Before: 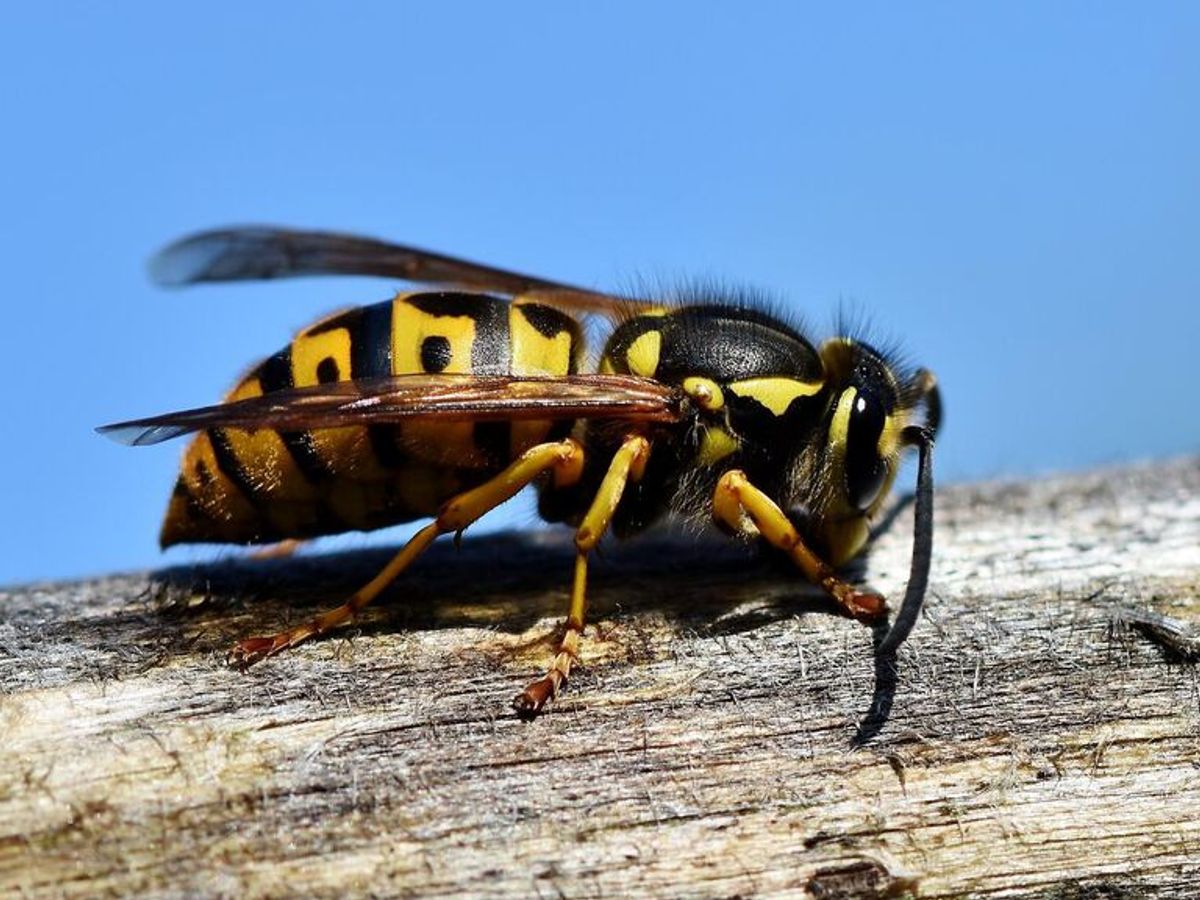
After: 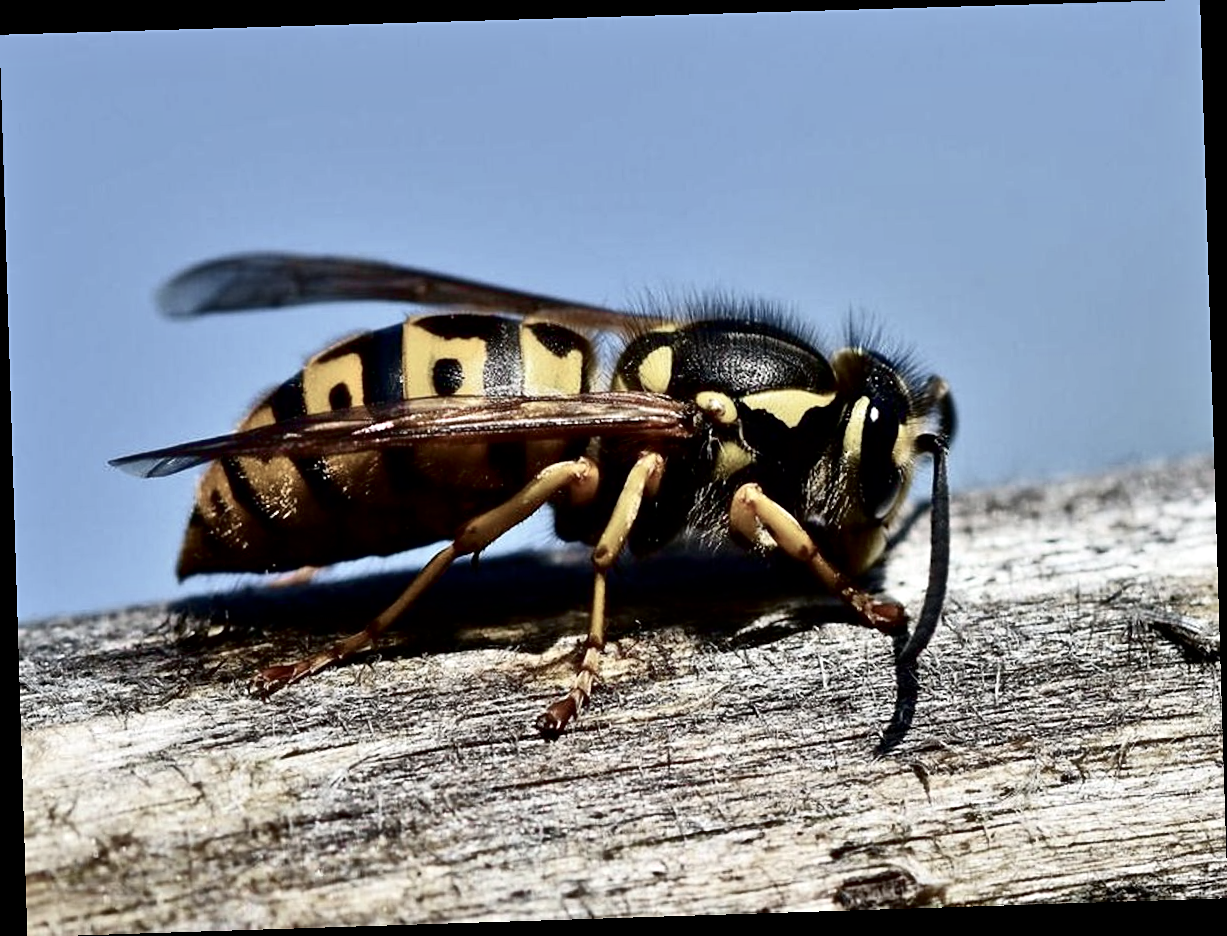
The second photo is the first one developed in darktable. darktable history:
tone equalizer: -7 EV 0.15 EV, -6 EV 0.6 EV, -5 EV 1.15 EV, -4 EV 1.33 EV, -3 EV 1.15 EV, -2 EV 0.6 EV, -1 EV 0.15 EV, mask exposure compensation -0.5 EV
color zones: curves: ch0 [(0, 0.6) (0.129, 0.508) (0.193, 0.483) (0.429, 0.5) (0.571, 0.5) (0.714, 0.5) (0.857, 0.5) (1, 0.6)]; ch1 [(0, 0.481) (0.112, 0.245) (0.213, 0.223) (0.429, 0.233) (0.571, 0.231) (0.683, 0.242) (0.857, 0.296) (1, 0.481)]
rotate and perspective: rotation -1.77°, lens shift (horizontal) 0.004, automatic cropping off
sharpen: amount 0.2
contrast brightness saturation: contrast 0.24, brightness -0.24, saturation 0.14
